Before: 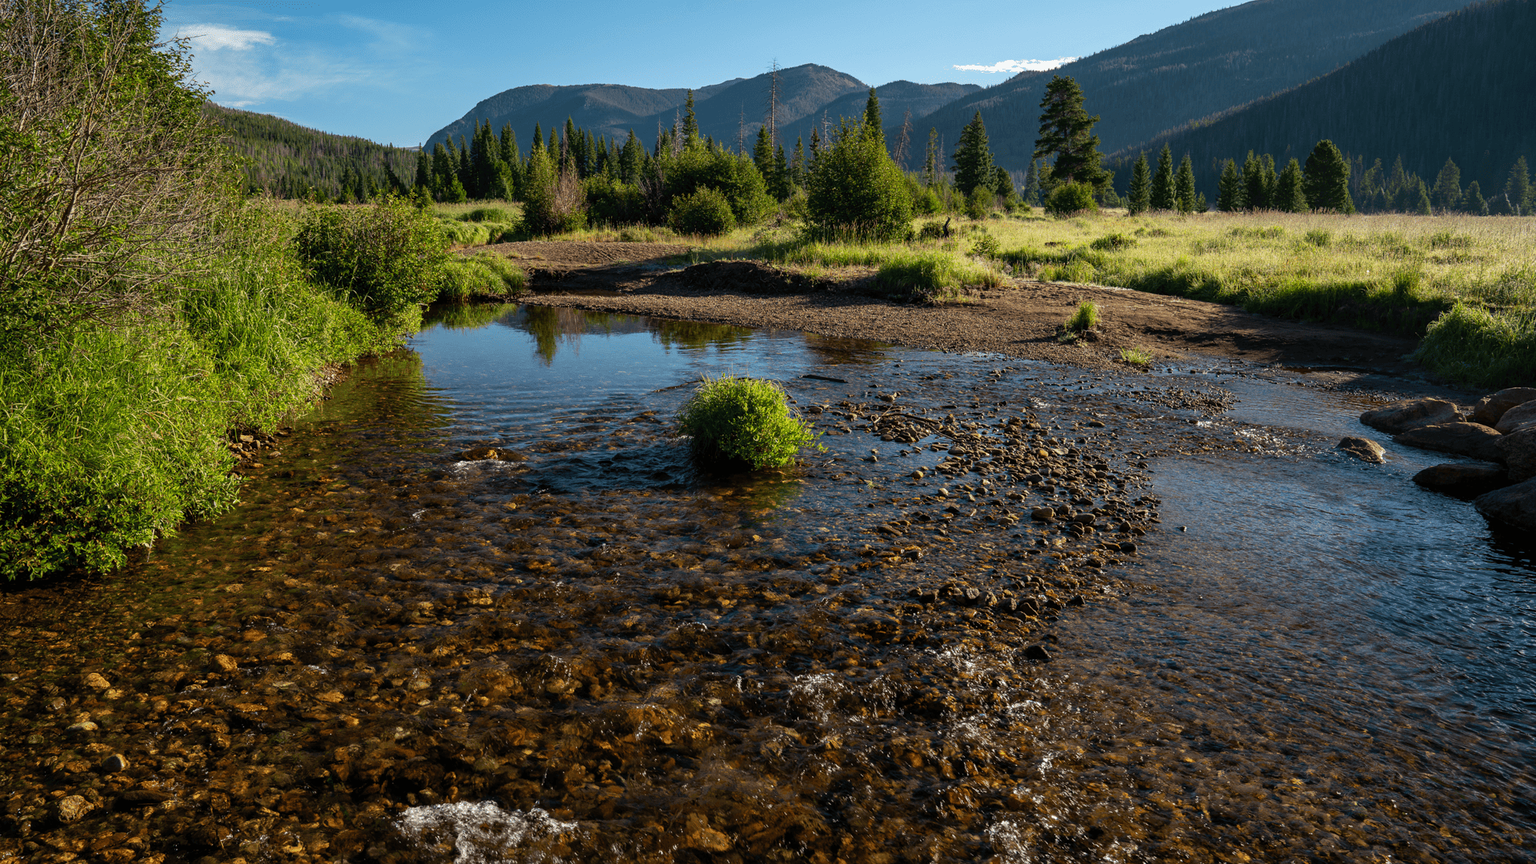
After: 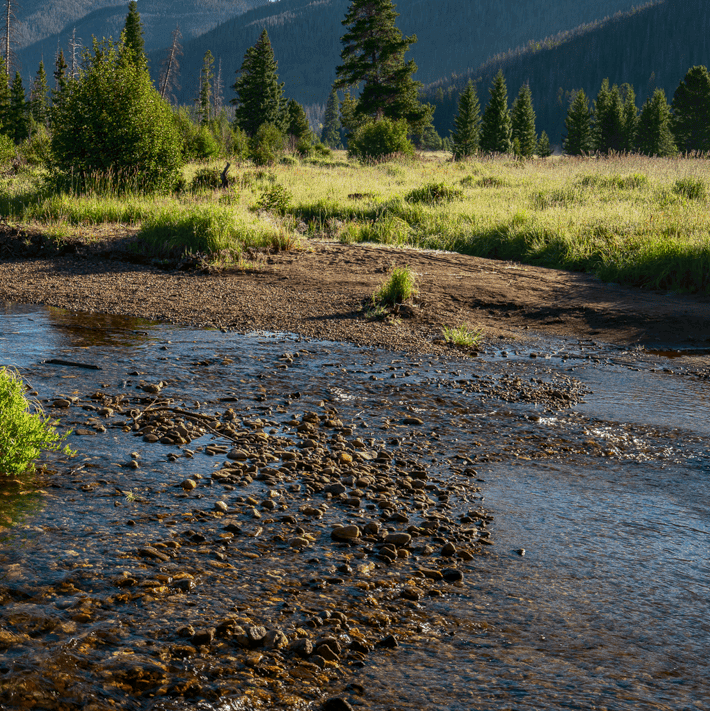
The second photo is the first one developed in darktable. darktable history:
tone curve: curves: ch0 [(0, 0) (0.003, 0.032) (0.011, 0.04) (0.025, 0.058) (0.044, 0.084) (0.069, 0.107) (0.1, 0.13) (0.136, 0.158) (0.177, 0.193) (0.224, 0.236) (0.277, 0.283) (0.335, 0.335) (0.399, 0.399) (0.468, 0.467) (0.543, 0.533) (0.623, 0.612) (0.709, 0.698) (0.801, 0.776) (0.898, 0.848) (1, 1)], color space Lab, linked channels, preserve colors none
crop and rotate: left 49.904%, top 10.108%, right 13.104%, bottom 24.044%
local contrast: on, module defaults
